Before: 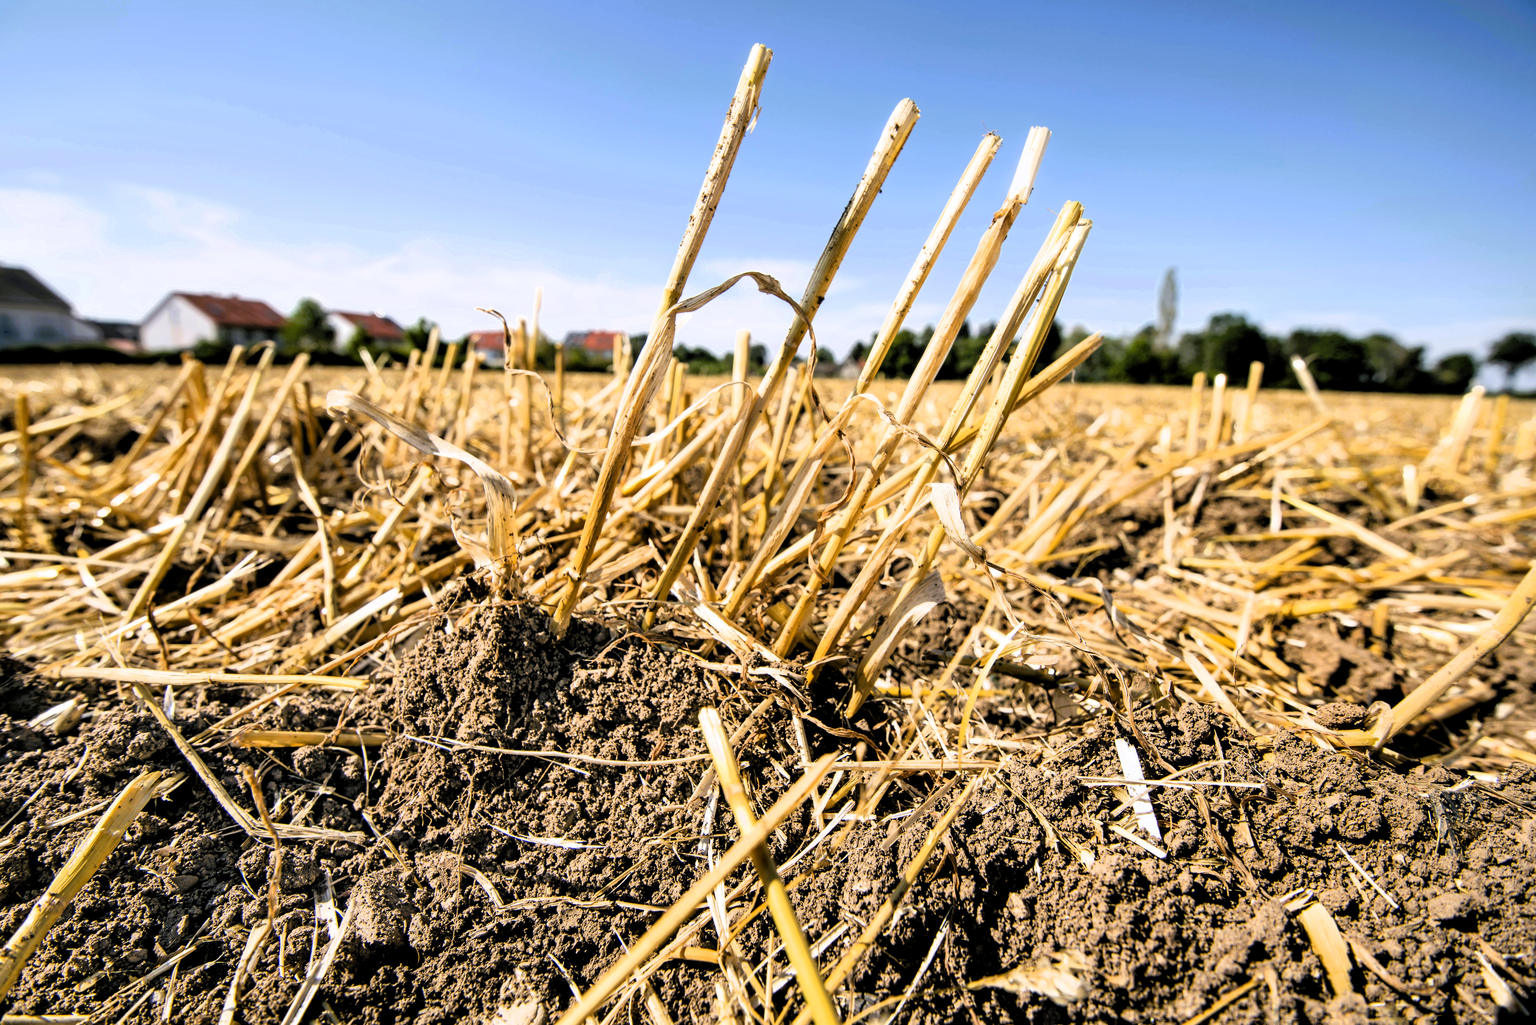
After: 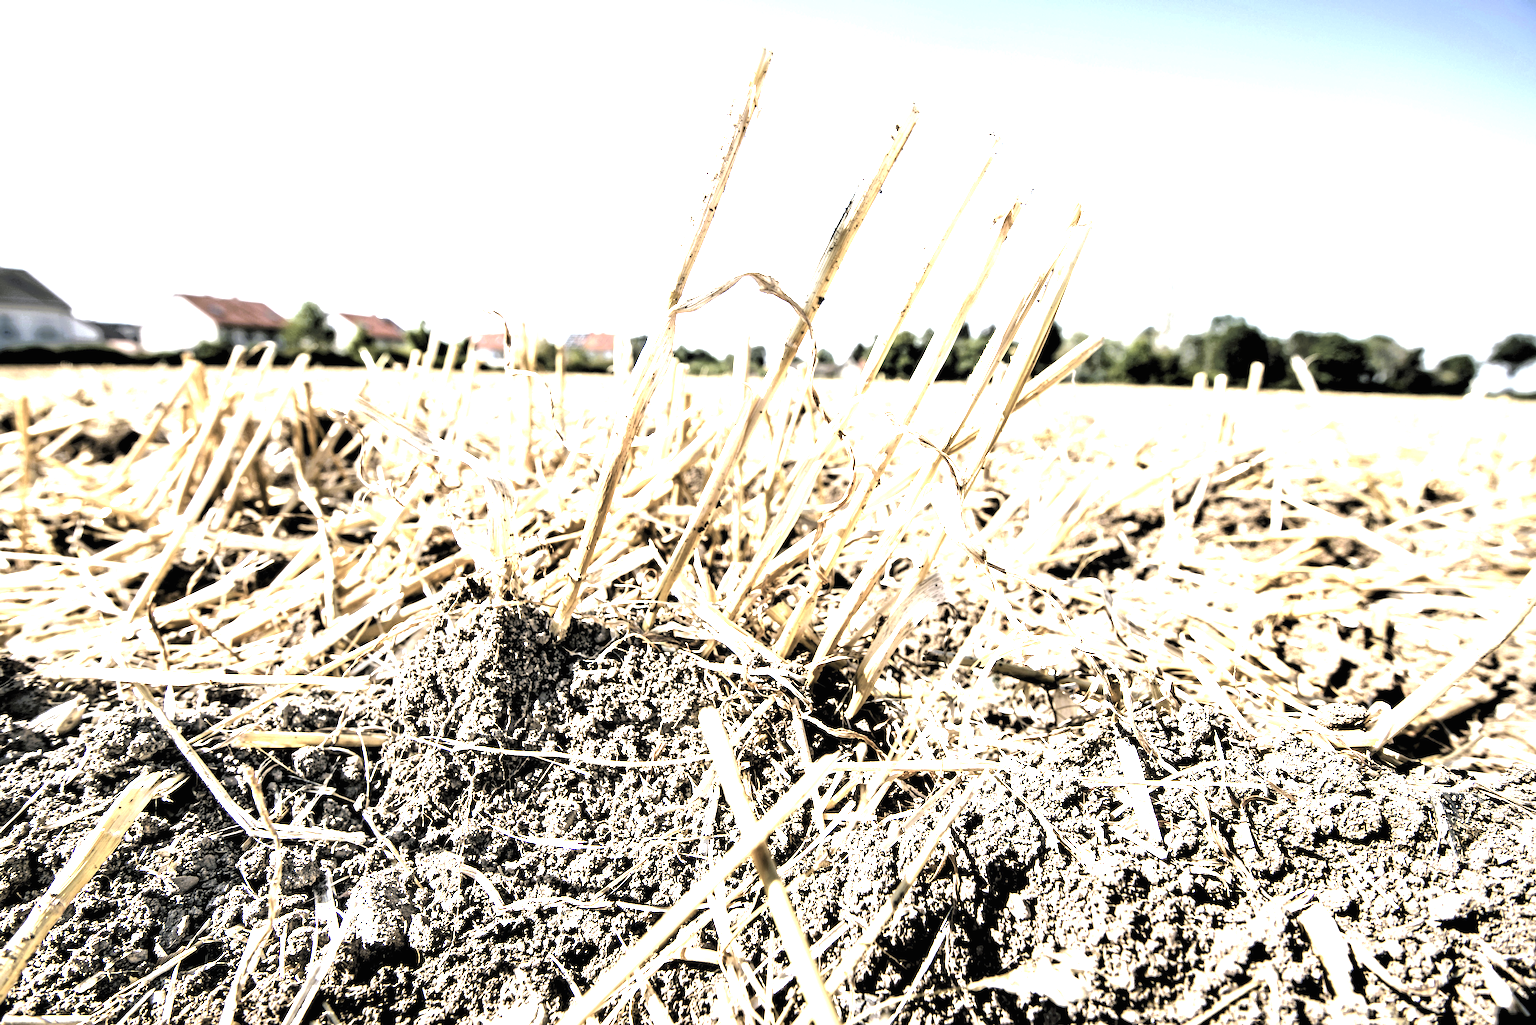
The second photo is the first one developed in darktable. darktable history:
color correction: highlights b* -0.014, saturation 0.509
exposure: black level correction 0, exposure 1.99 EV, compensate highlight preservation false
